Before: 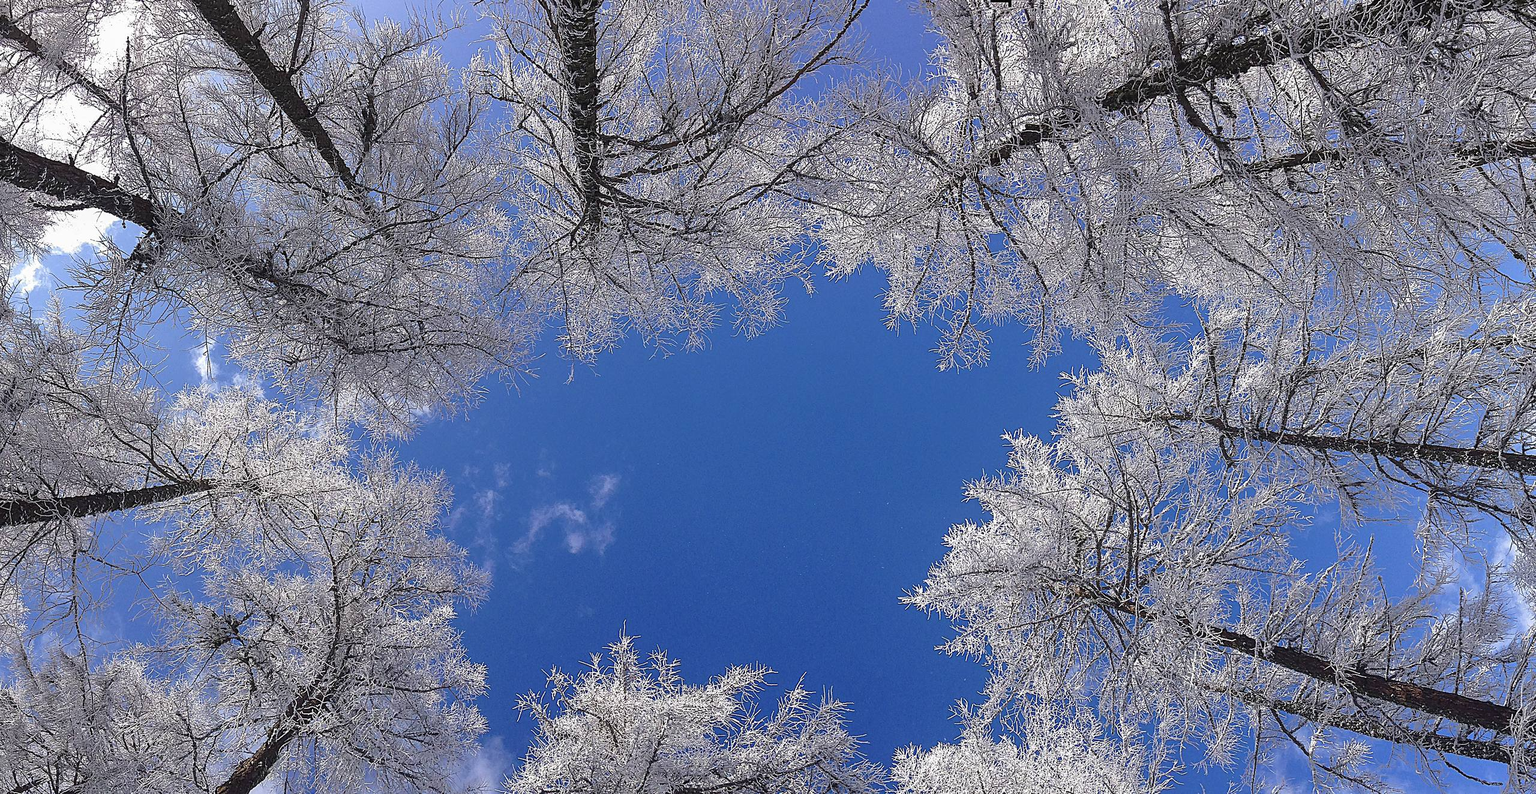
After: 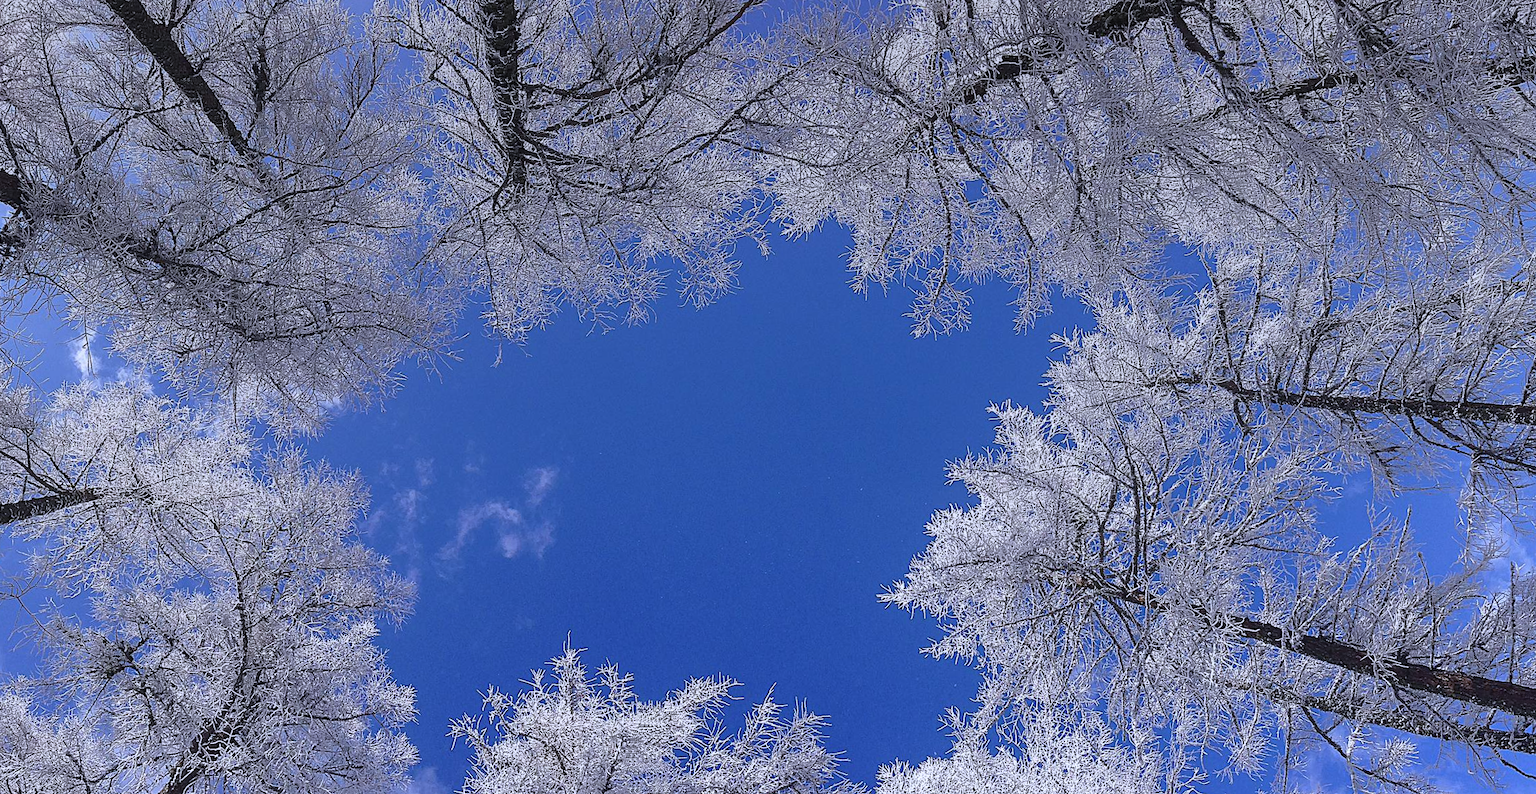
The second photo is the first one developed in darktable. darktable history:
white balance: red 0.967, blue 1.119, emerald 0.756
crop and rotate: angle 1.96°, left 5.673%, top 5.673%
graduated density: on, module defaults
